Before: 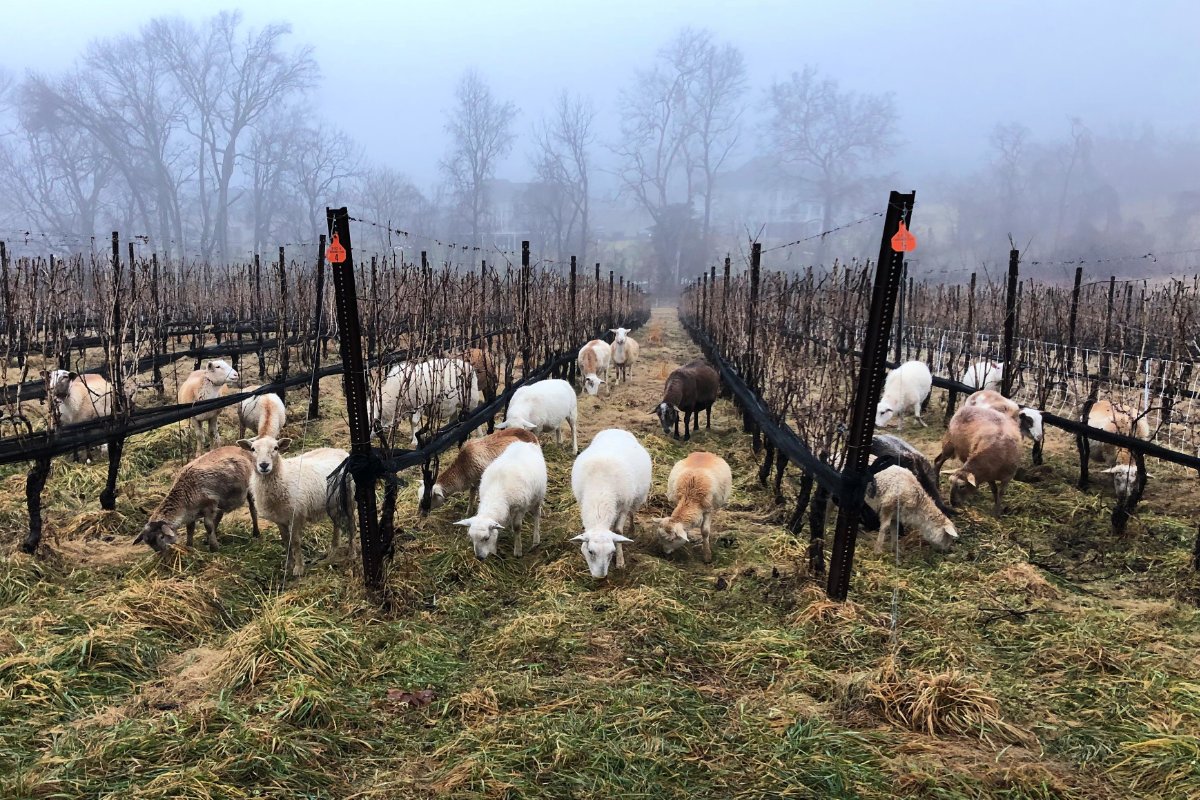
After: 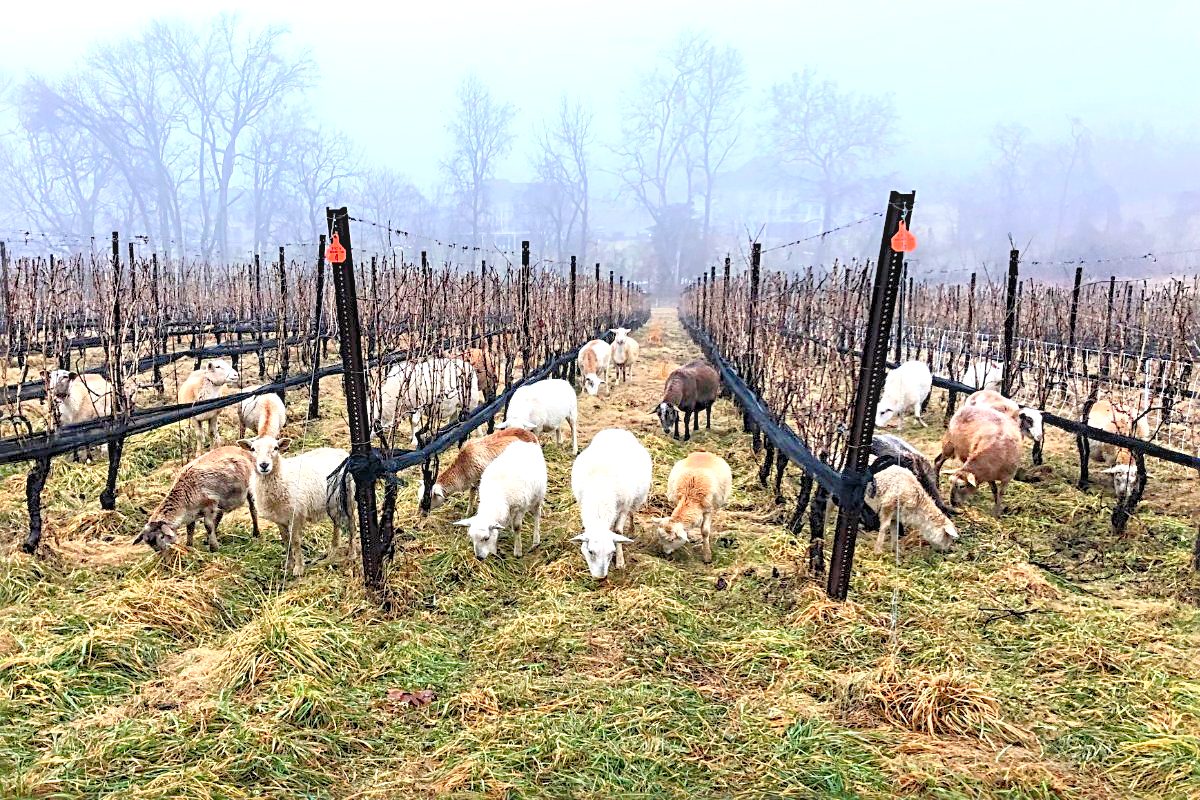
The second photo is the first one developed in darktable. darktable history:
local contrast: on, module defaults
sharpen: radius 3.119
levels: levels [0.008, 0.318, 0.836]
